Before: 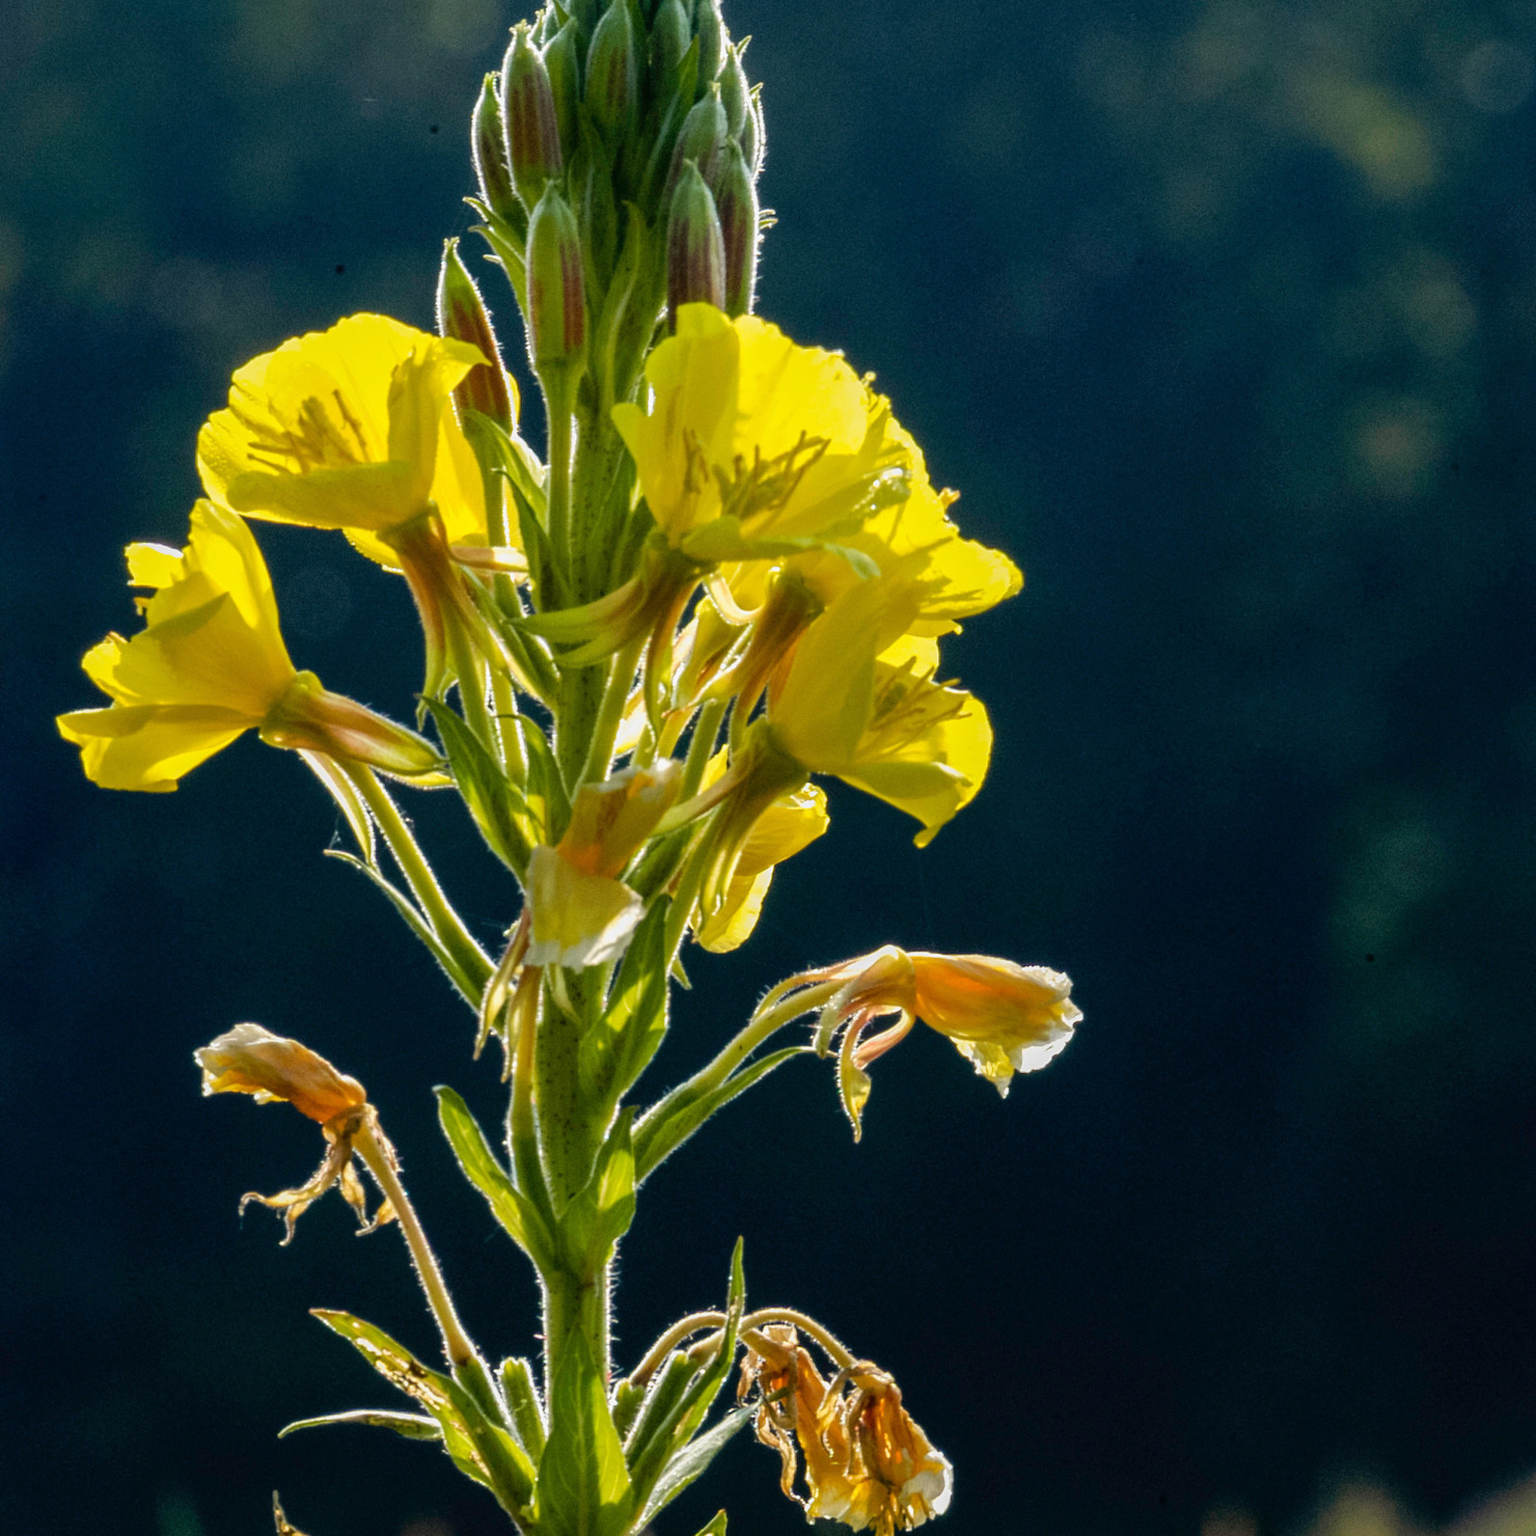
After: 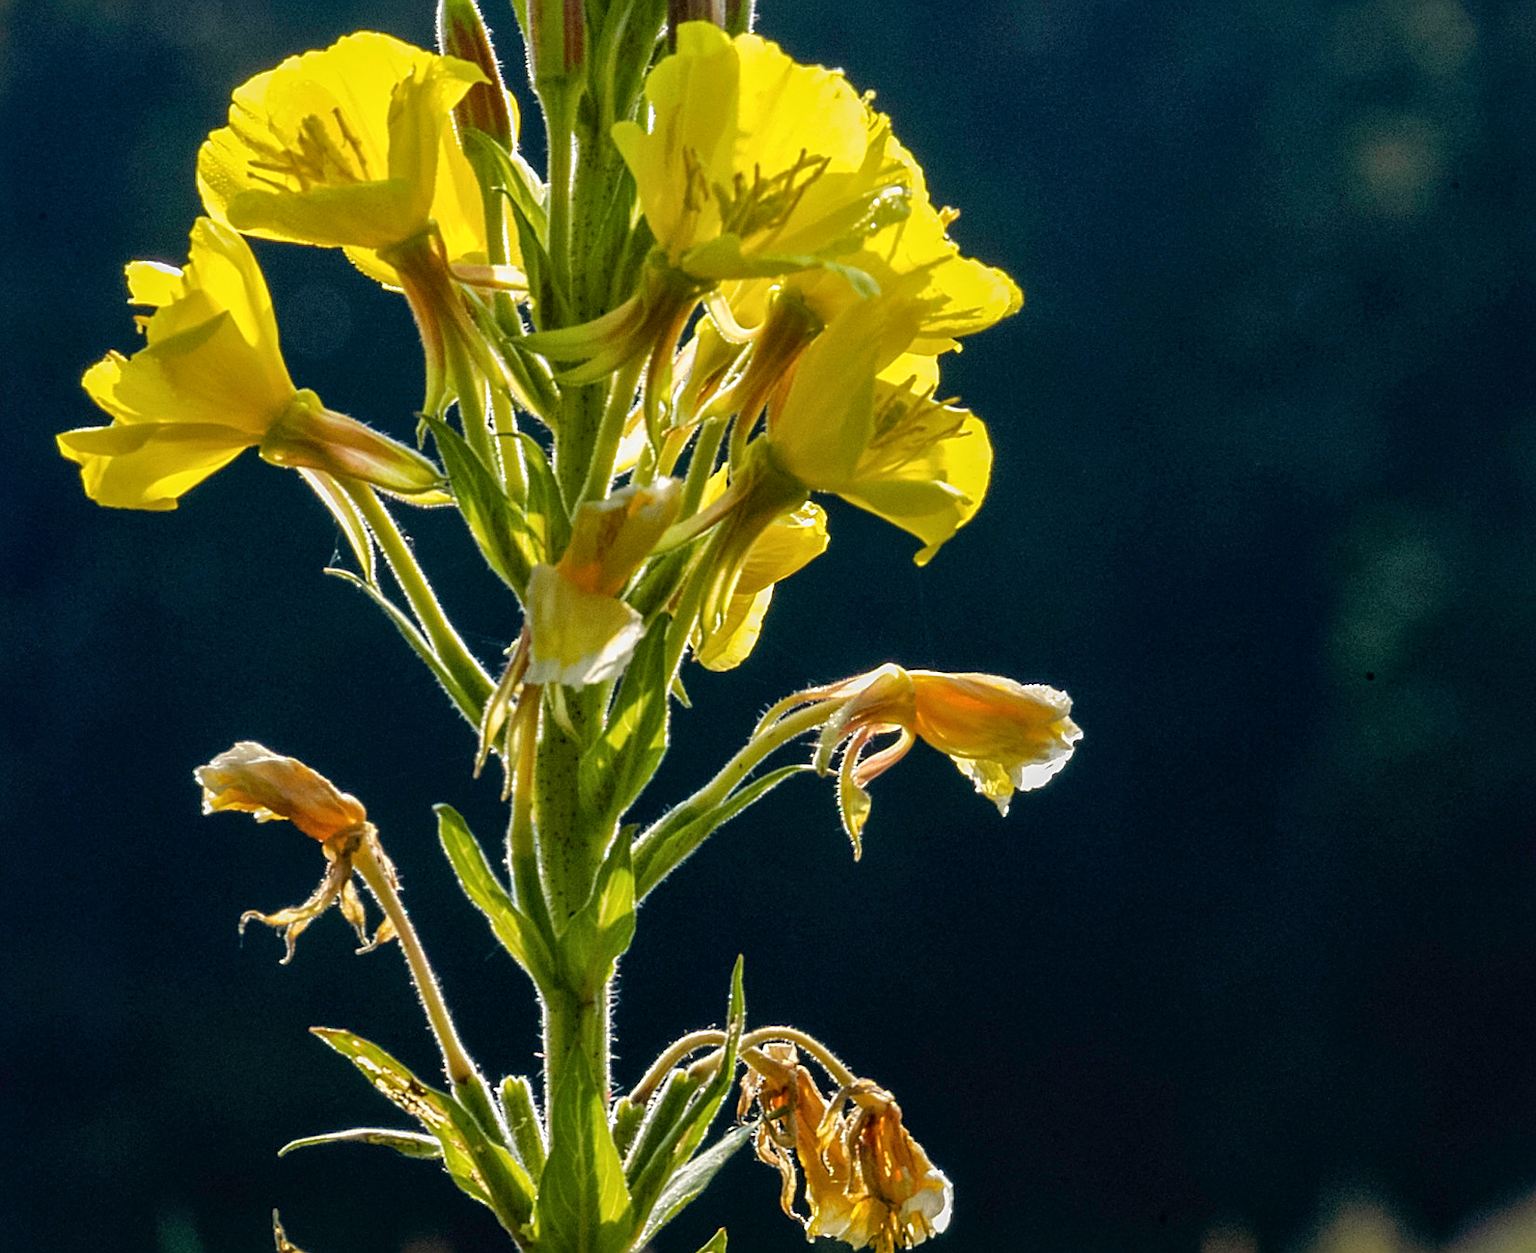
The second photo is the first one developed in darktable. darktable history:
local contrast: mode bilateral grid, contrast 21, coarseness 50, detail 119%, midtone range 0.2
crop and rotate: top 18.373%
sharpen: on, module defaults
levels: mode automatic, levels [0, 0.474, 0.947]
